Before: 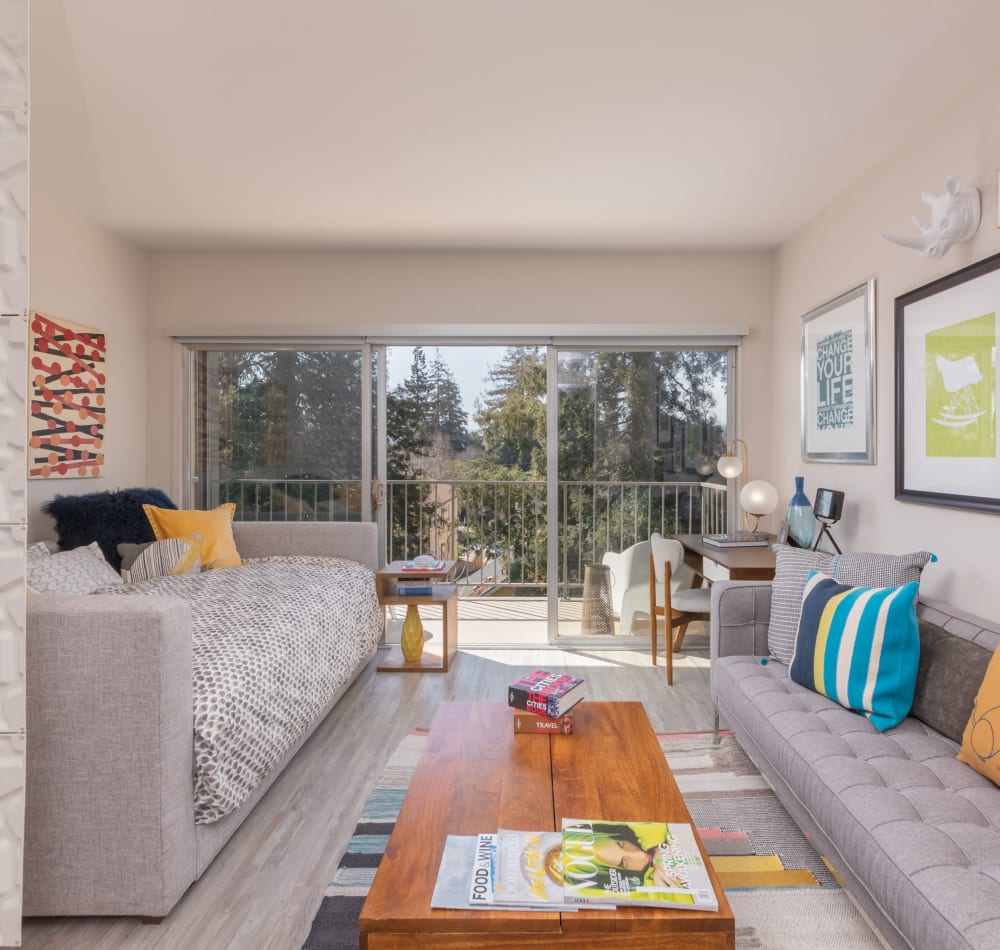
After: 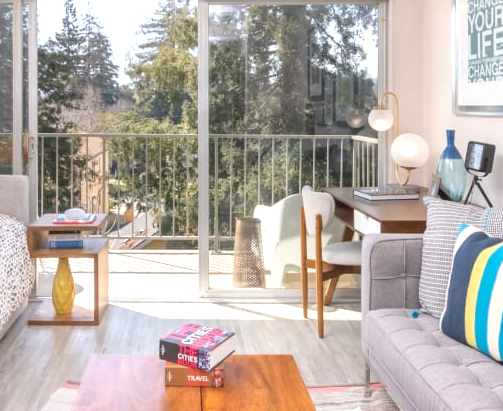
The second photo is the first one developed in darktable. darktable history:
crop: left 34.916%, top 36.583%, right 14.765%, bottom 20.074%
exposure: black level correction 0, exposure 0.689 EV, compensate exposure bias true, compensate highlight preservation false
